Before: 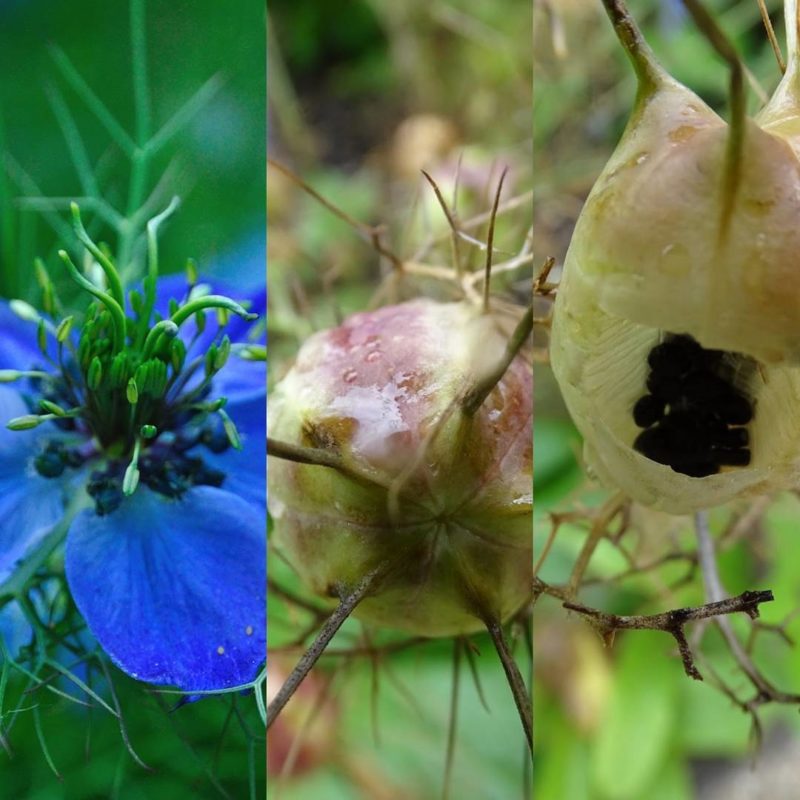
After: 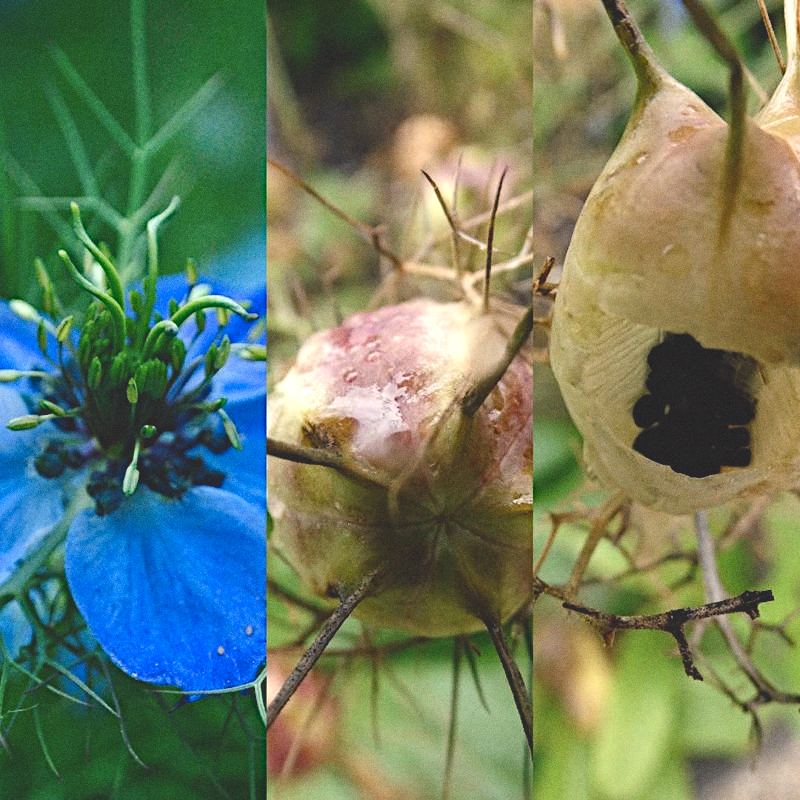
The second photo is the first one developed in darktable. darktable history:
contrast equalizer "negative clarity": octaves 7, y [[0.6 ×6], [0.55 ×6], [0 ×6], [0 ×6], [0 ×6]], mix -0.2
diffuse or sharpen "_builtin_sharpen demosaicing | AA filter": edge sensitivity 1, 1st order anisotropy 100%, 2nd order anisotropy 100%, 3rd order anisotropy 100%, 4th order anisotropy 100%, 1st order speed -25%, 2nd order speed -25%, 3rd order speed -25%, 4th order speed -25%
diffuse or sharpen "bloom 10%": radius span 32, 1st order speed 50%, 2nd order speed 50%, 3rd order speed 50%, 4th order speed 50% | blend: blend mode normal, opacity 10%; mask: uniform (no mask)
grain "film": coarseness 0.09 ISO
rgb primaries "creative|film": red hue 0.019, red purity 0.907, green hue 0.07, green purity 0.883, blue hue -0.093, blue purity 0.96
tone equalizer "_builtin_contrast tone curve | soft": -8 EV -0.417 EV, -7 EV -0.389 EV, -6 EV -0.333 EV, -5 EV -0.222 EV, -3 EV 0.222 EV, -2 EV 0.333 EV, -1 EV 0.389 EV, +0 EV 0.417 EV, edges refinement/feathering 500, mask exposure compensation -1.57 EV, preserve details no
color balance rgb "creative|film": shadows lift › chroma 2%, shadows lift › hue 247.2°, power › chroma 0.3%, power › hue 25.2°, highlights gain › chroma 3%, highlights gain › hue 60°, global offset › luminance 2%, perceptual saturation grading › global saturation 20%, perceptual saturation grading › highlights -20%, perceptual saturation grading › shadows 30%
